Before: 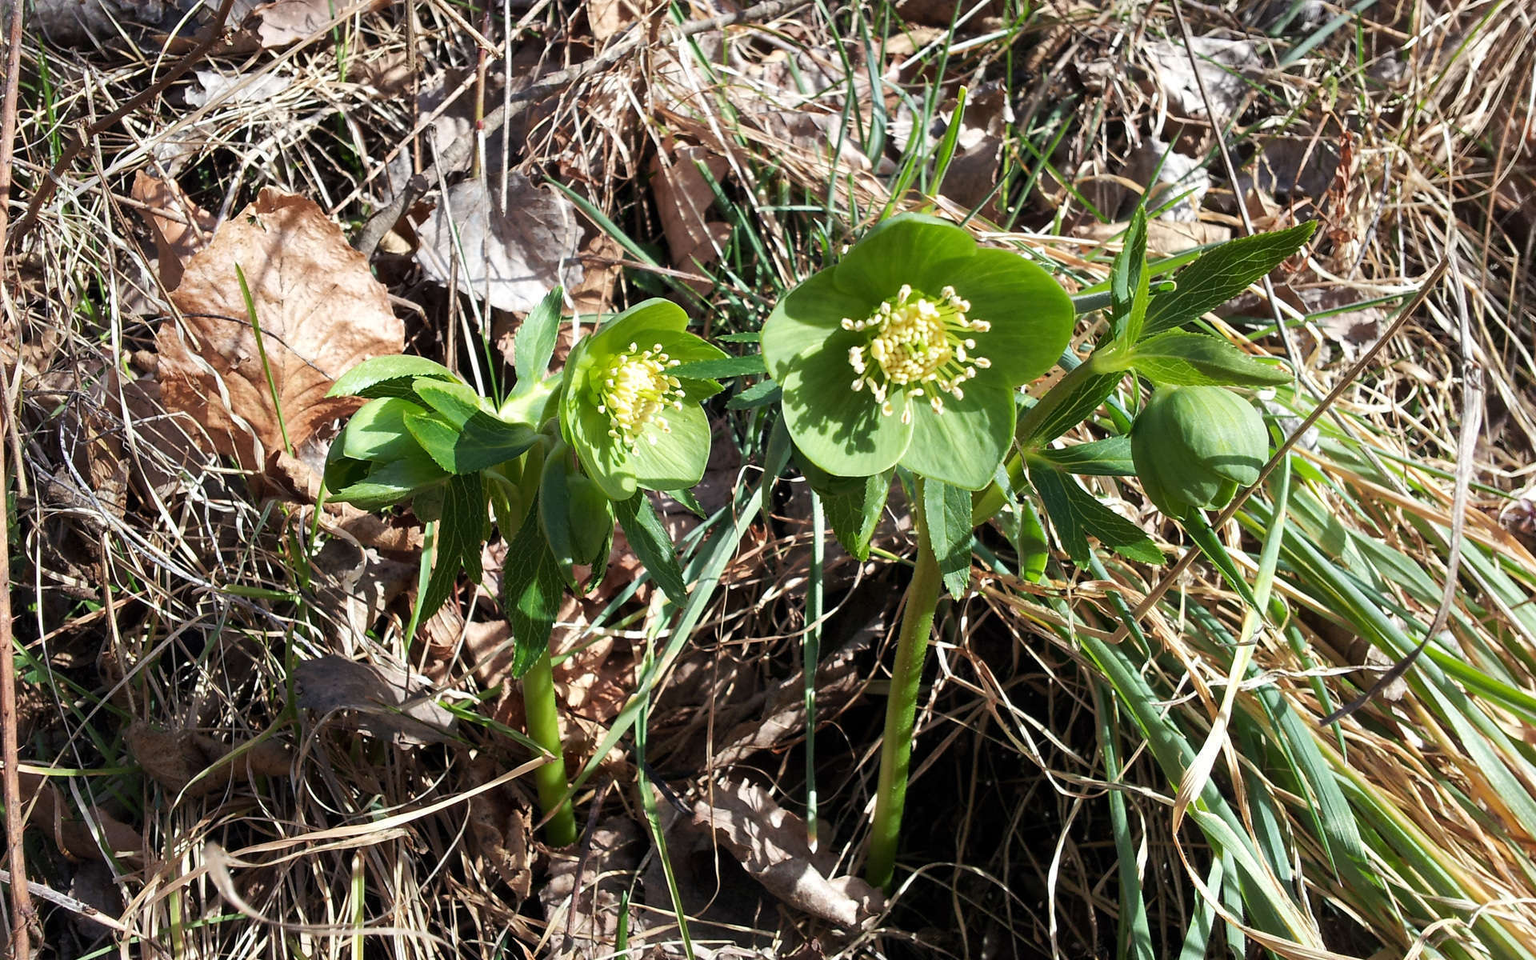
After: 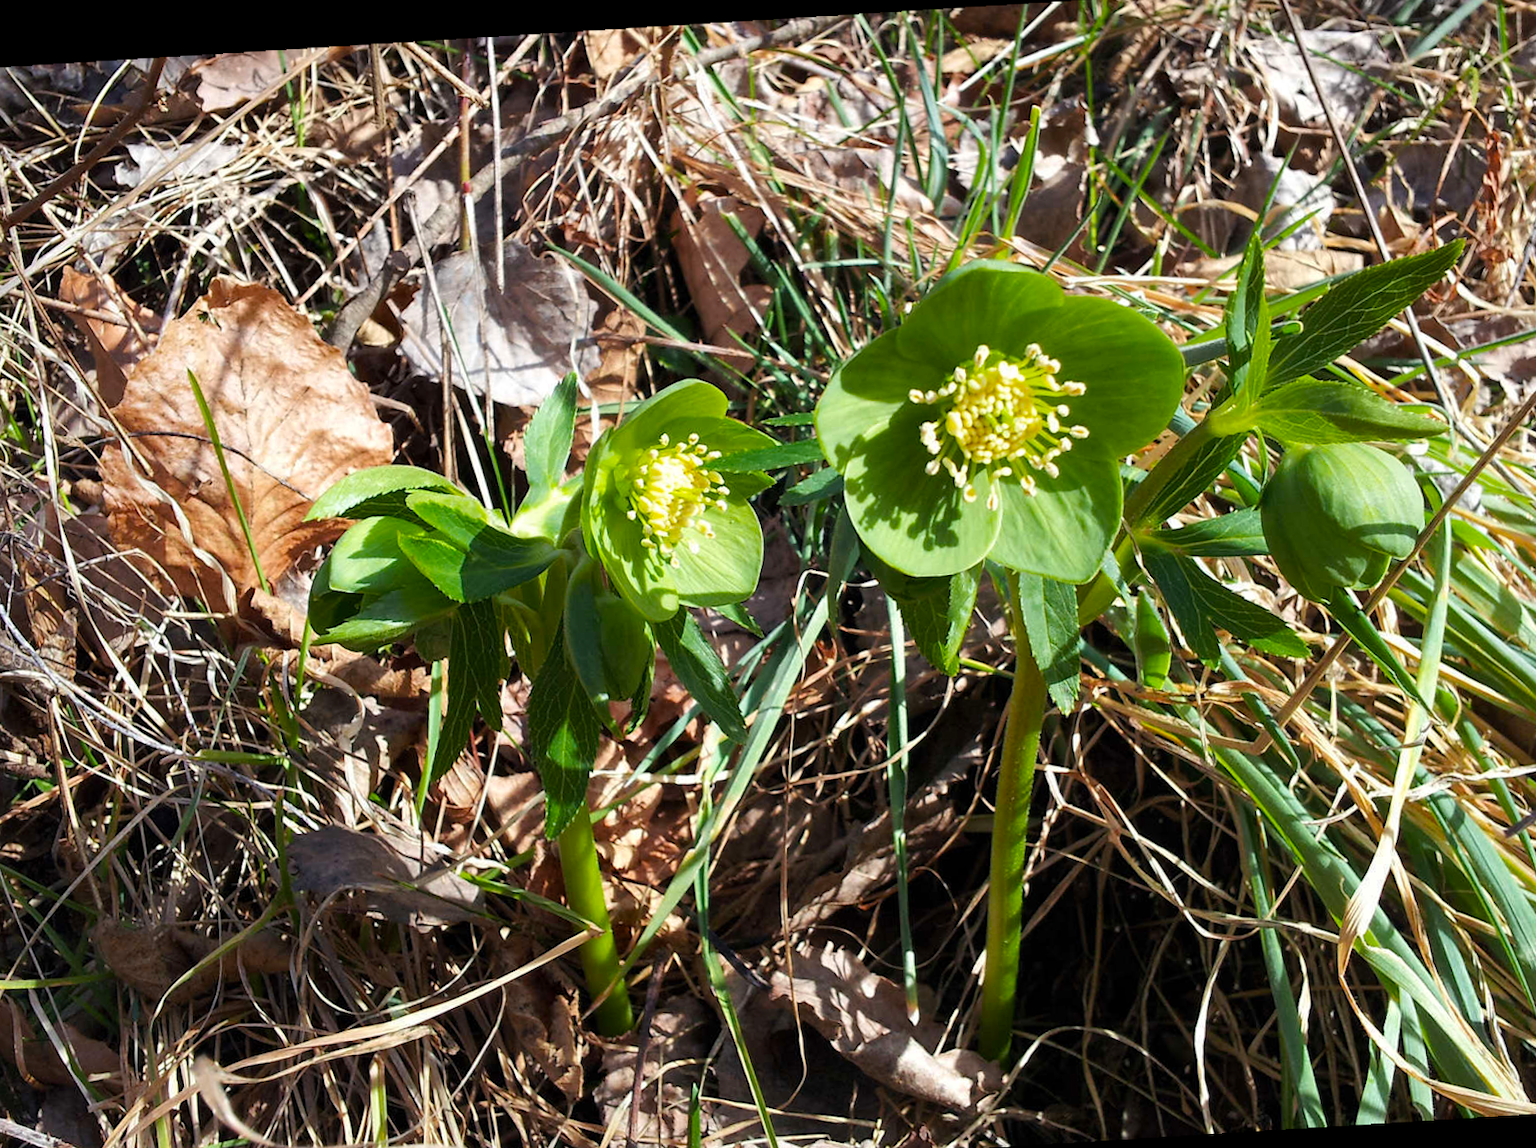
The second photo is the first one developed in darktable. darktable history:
crop and rotate: angle 1°, left 4.281%, top 0.642%, right 11.383%, bottom 2.486%
color balance rgb: perceptual saturation grading › global saturation 25%, global vibrance 10%
rotate and perspective: rotation -2.56°, automatic cropping off
